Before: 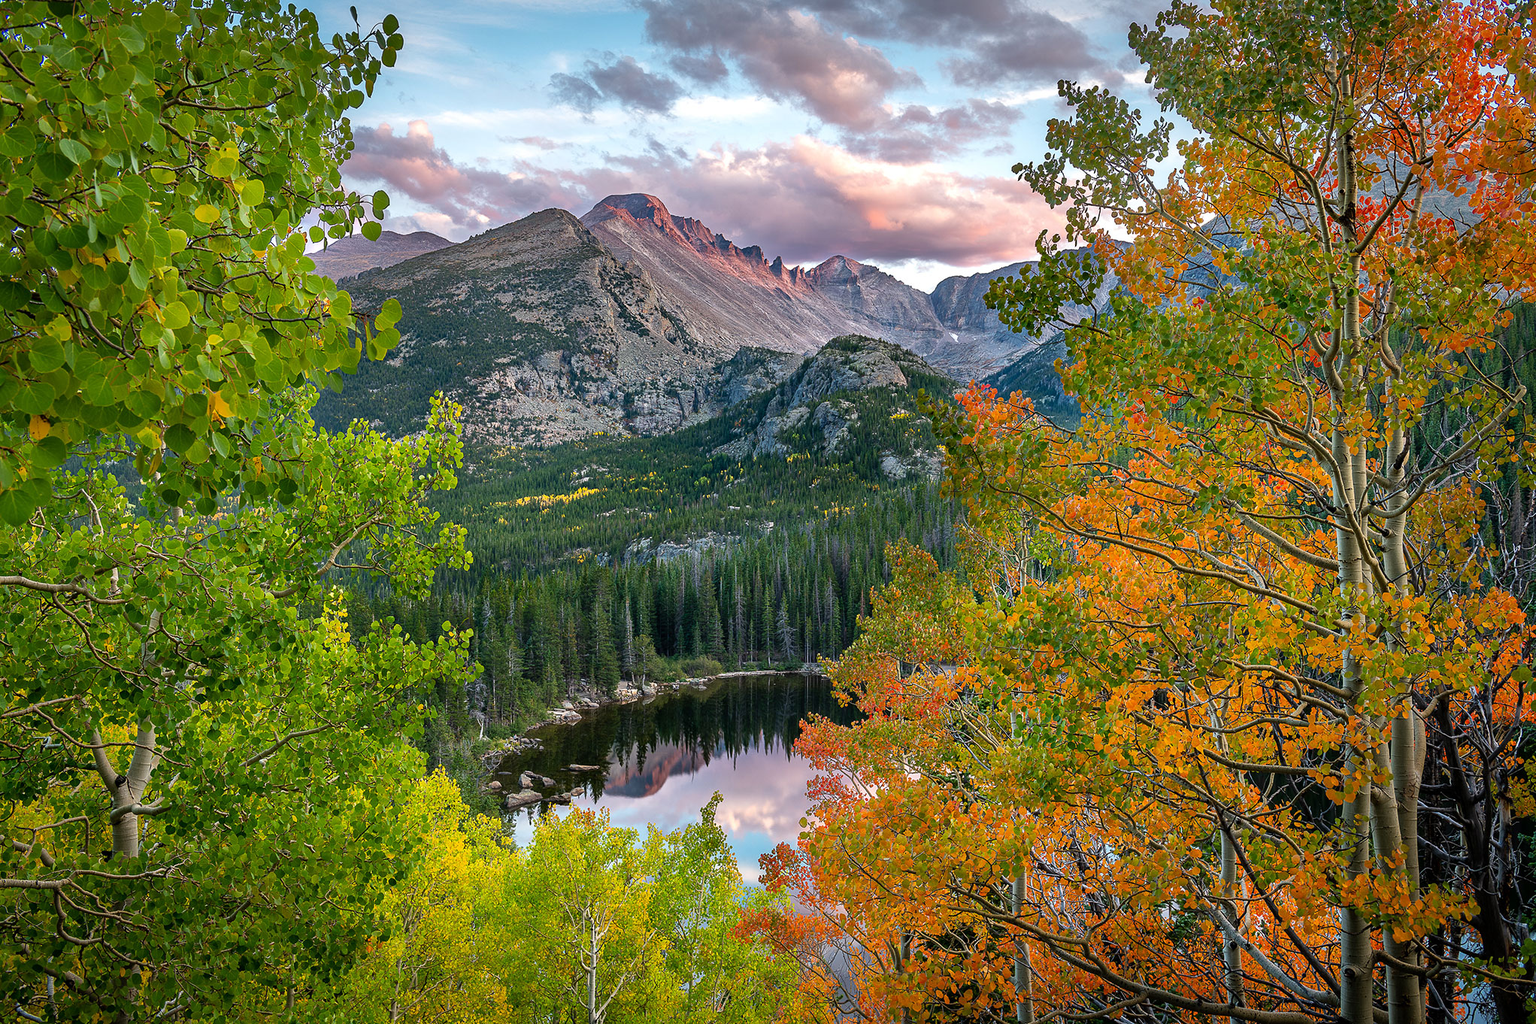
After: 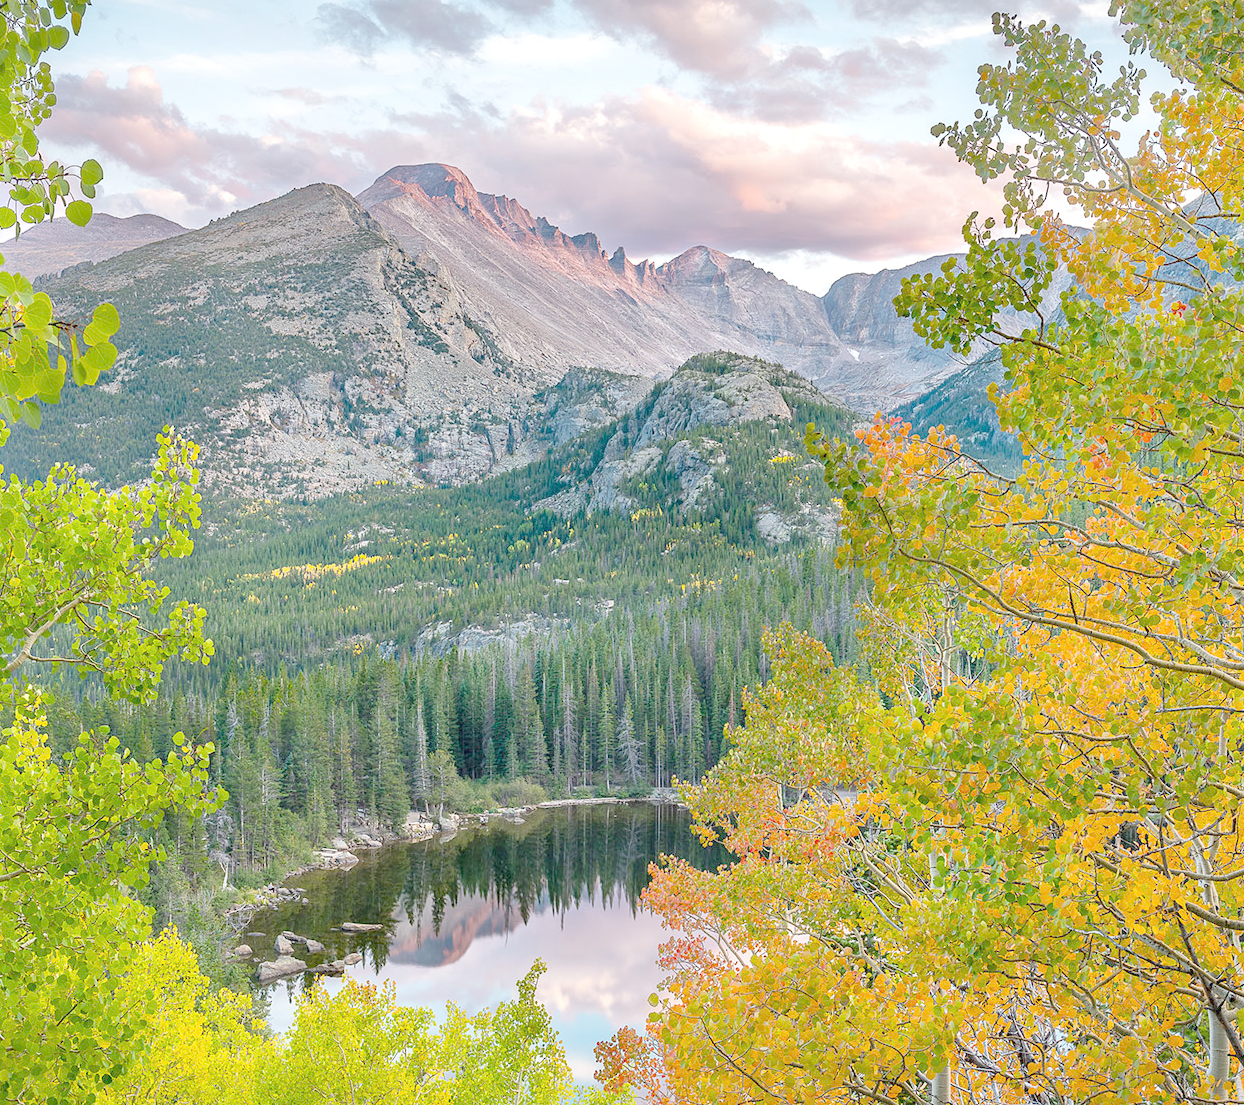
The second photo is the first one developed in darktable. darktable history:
crop: left 20.318%, top 6.953%, right 18.758%, bottom 11.884%
